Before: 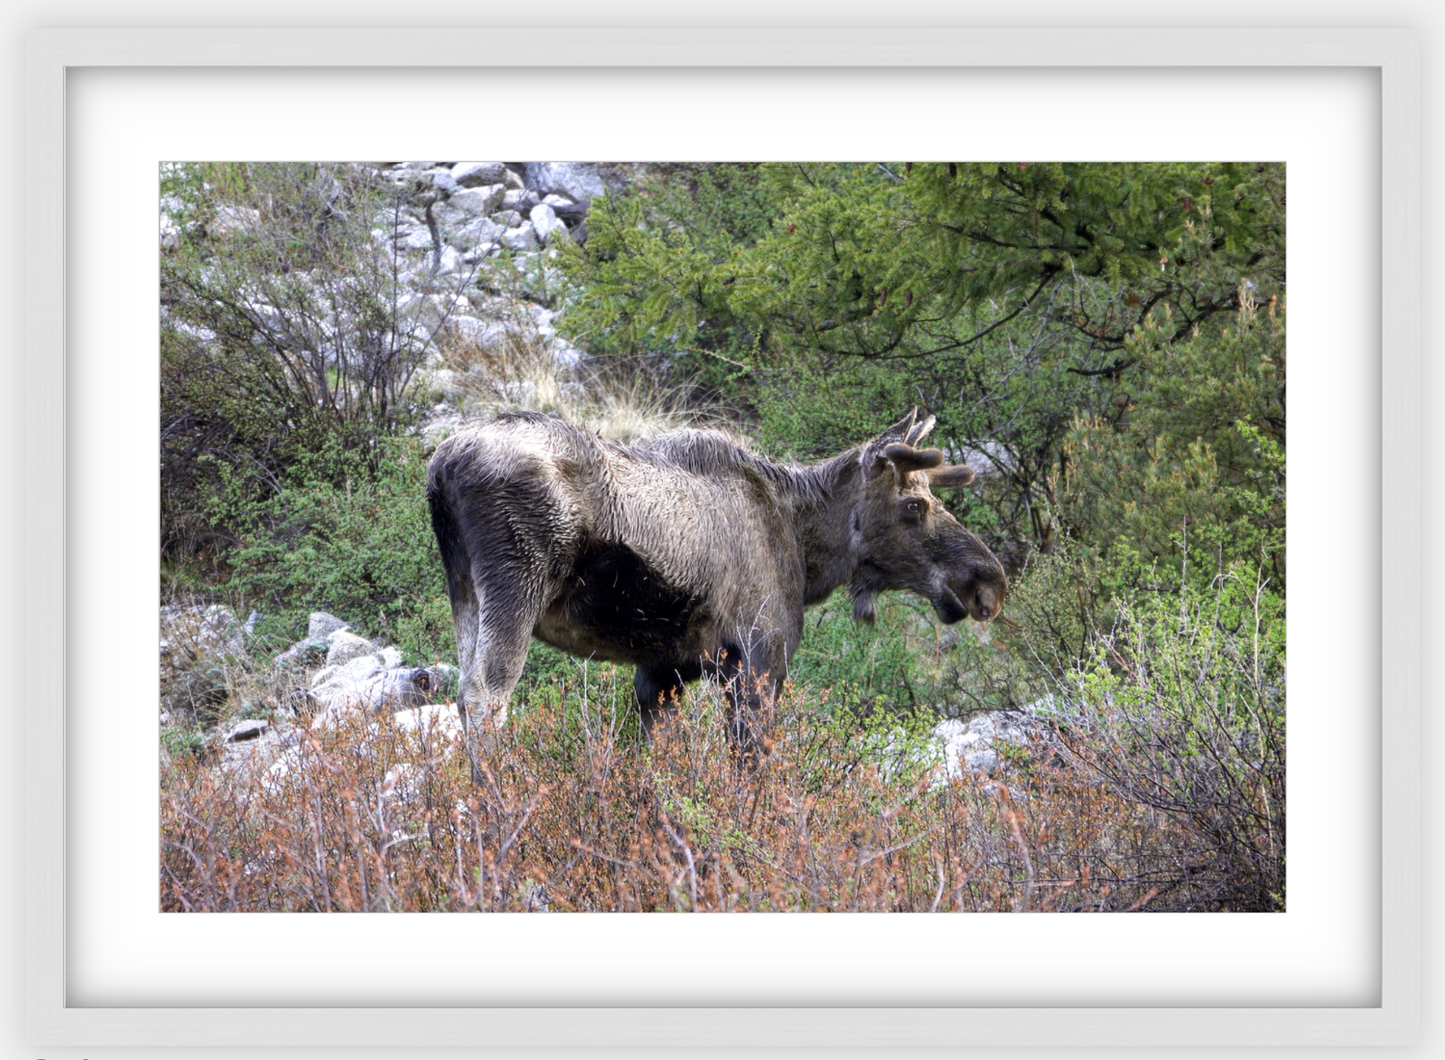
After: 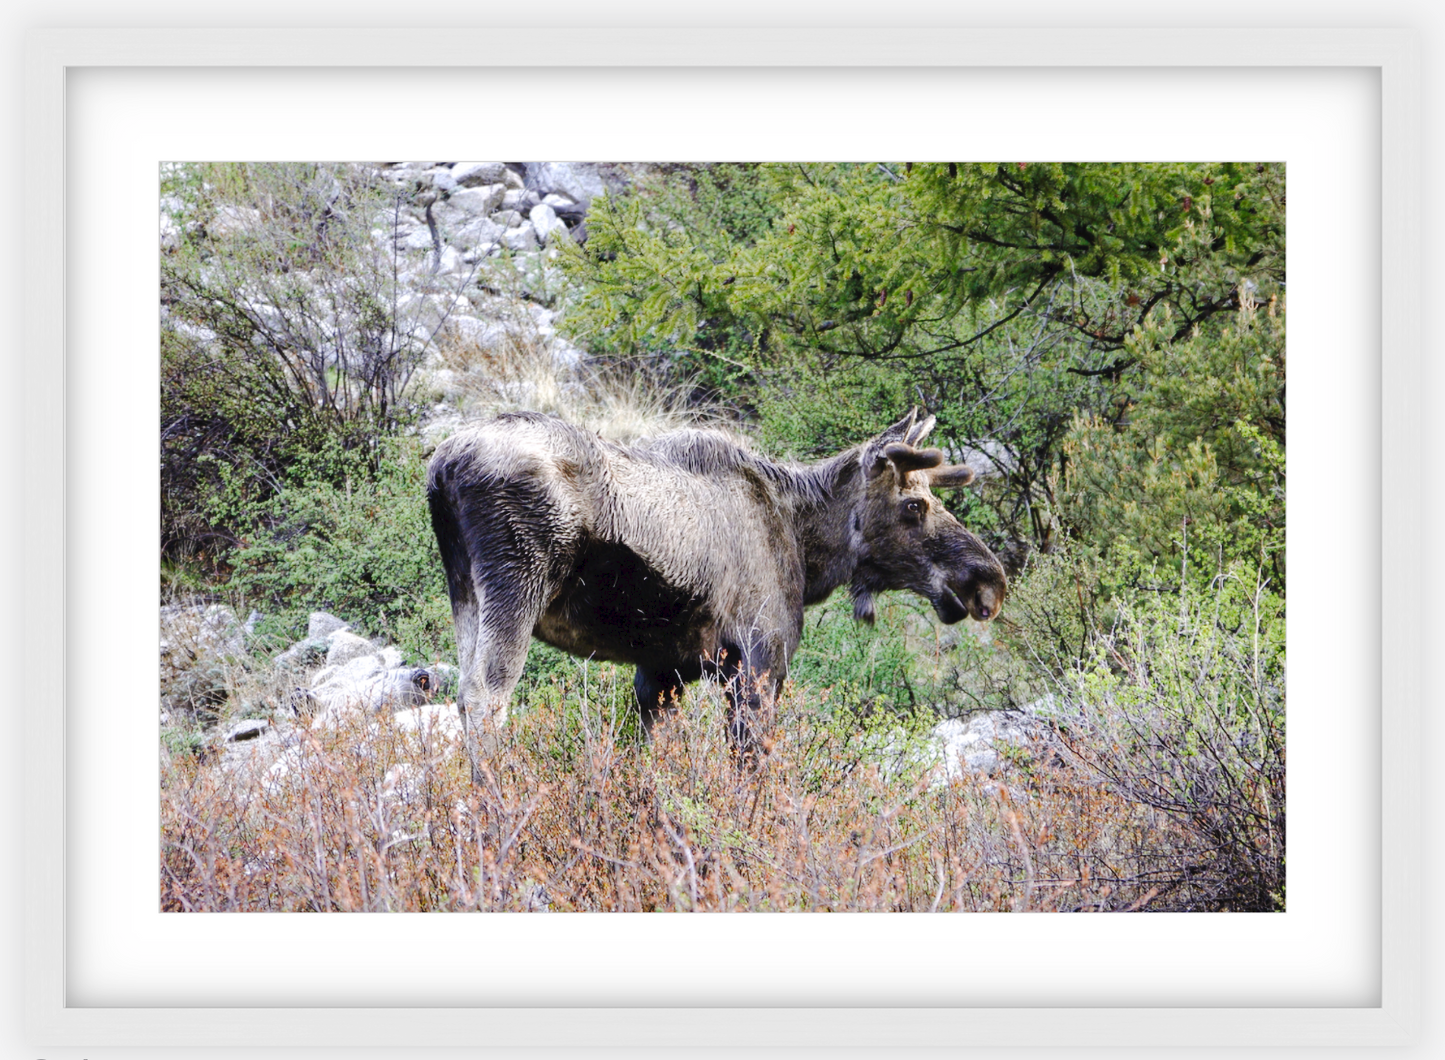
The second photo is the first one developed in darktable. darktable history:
tone curve: curves: ch0 [(0, 0) (0.003, 0.034) (0.011, 0.038) (0.025, 0.046) (0.044, 0.054) (0.069, 0.06) (0.1, 0.079) (0.136, 0.114) (0.177, 0.151) (0.224, 0.213) (0.277, 0.293) (0.335, 0.385) (0.399, 0.482) (0.468, 0.578) (0.543, 0.655) (0.623, 0.724) (0.709, 0.786) (0.801, 0.854) (0.898, 0.922) (1, 1)], preserve colors none
